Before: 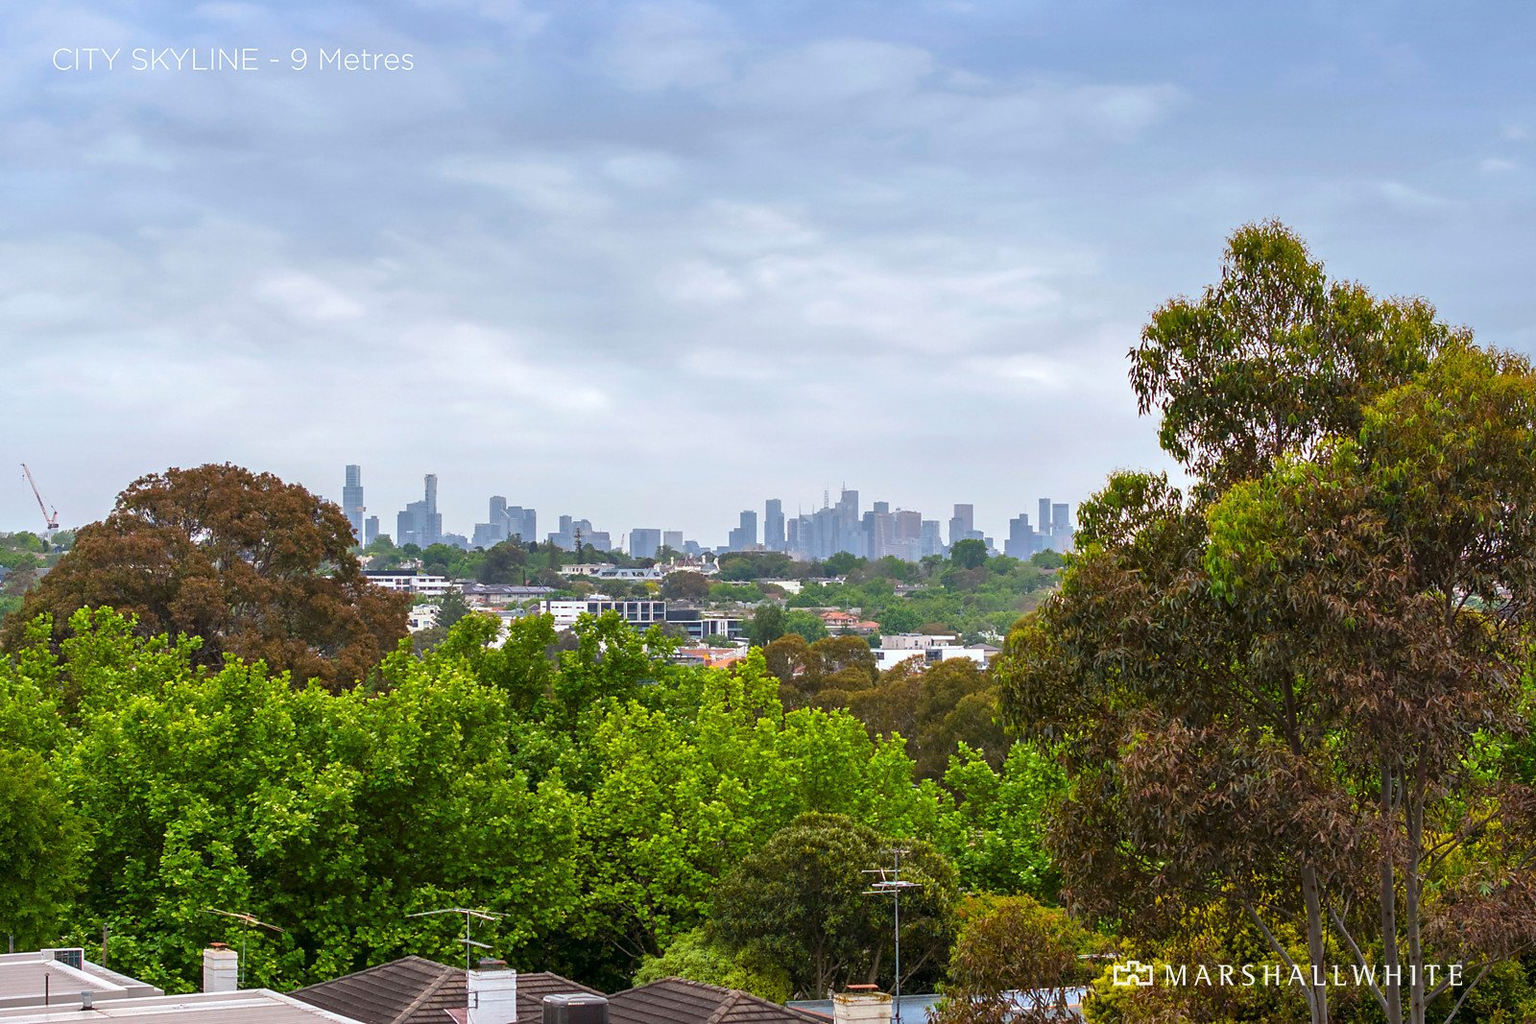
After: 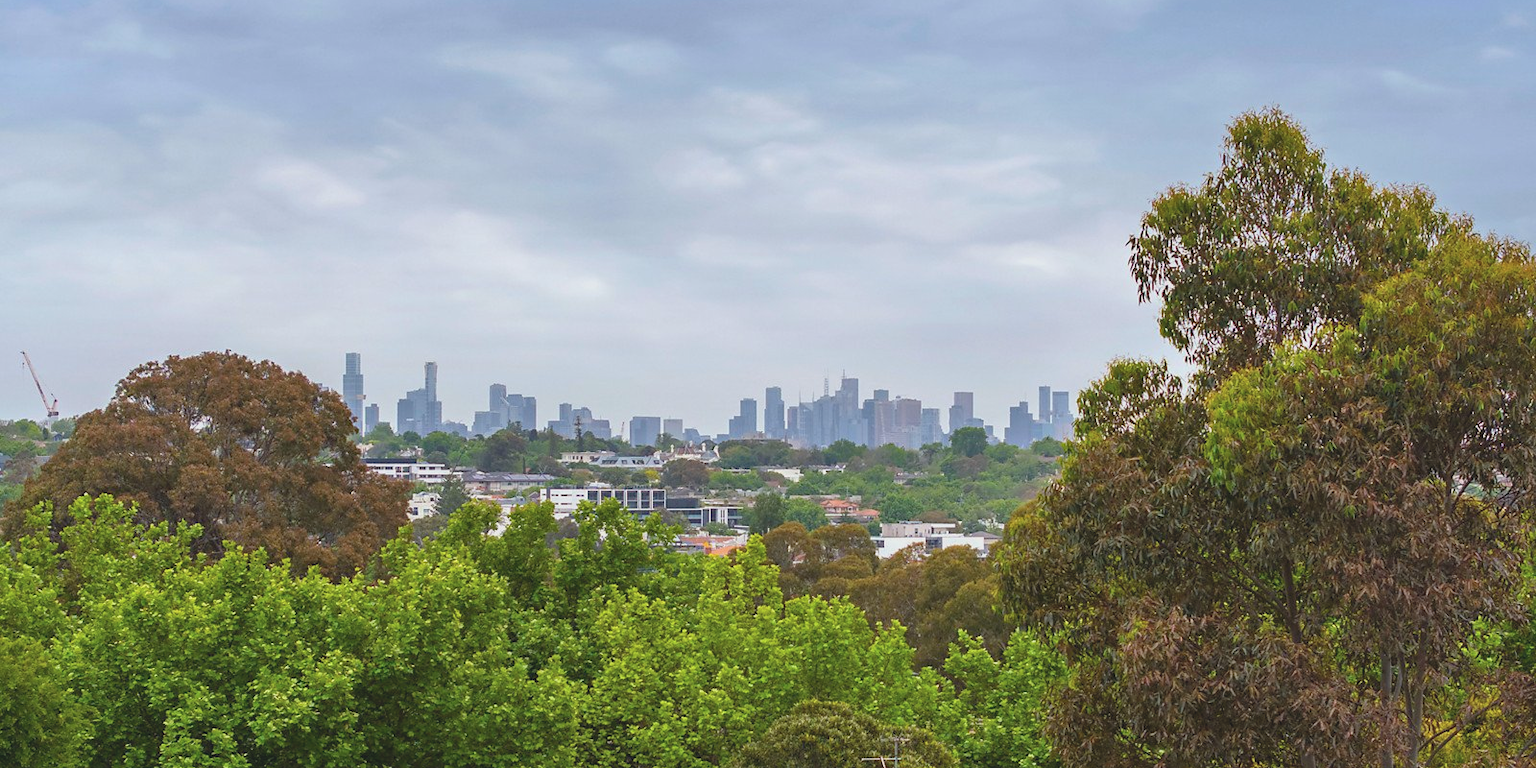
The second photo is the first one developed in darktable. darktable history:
crop: top 11.021%, bottom 13.92%
contrast brightness saturation: contrast -0.157, brightness 0.044, saturation -0.134
haze removal: compatibility mode true, adaptive false
